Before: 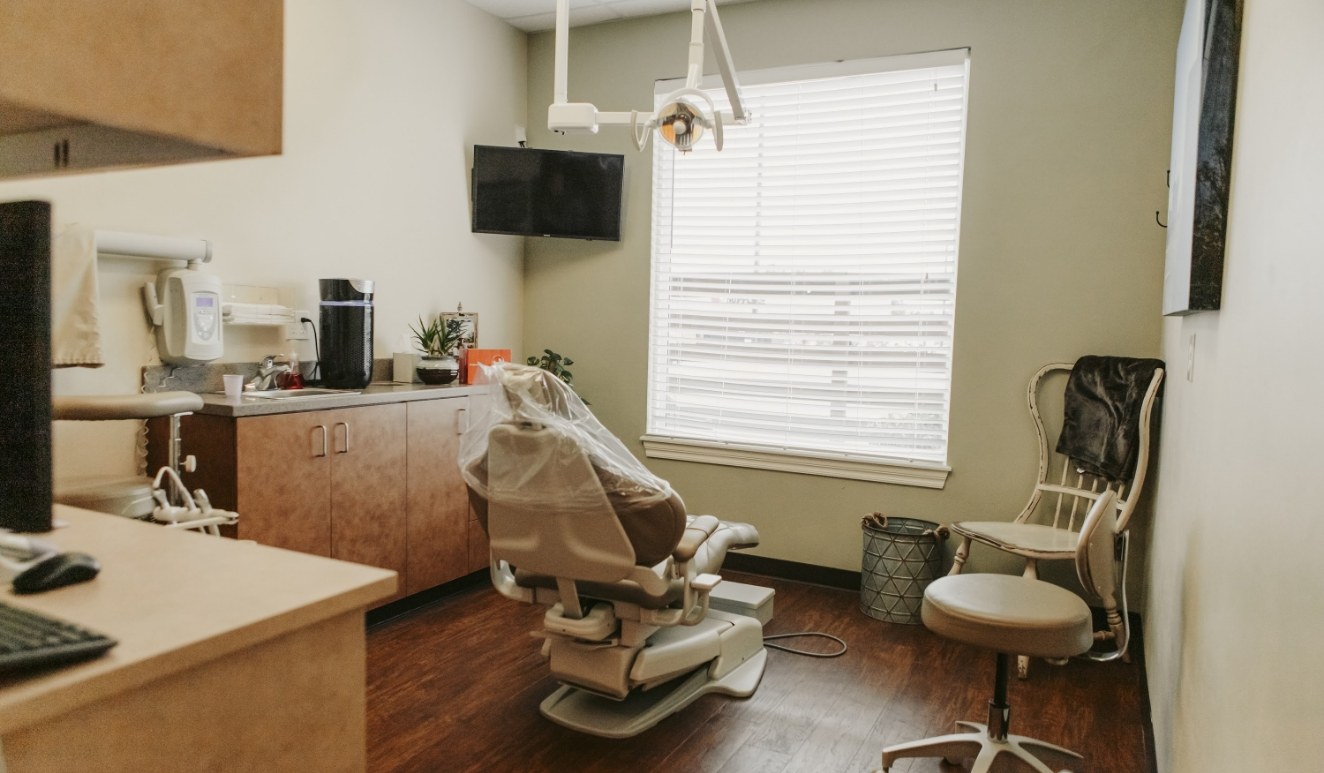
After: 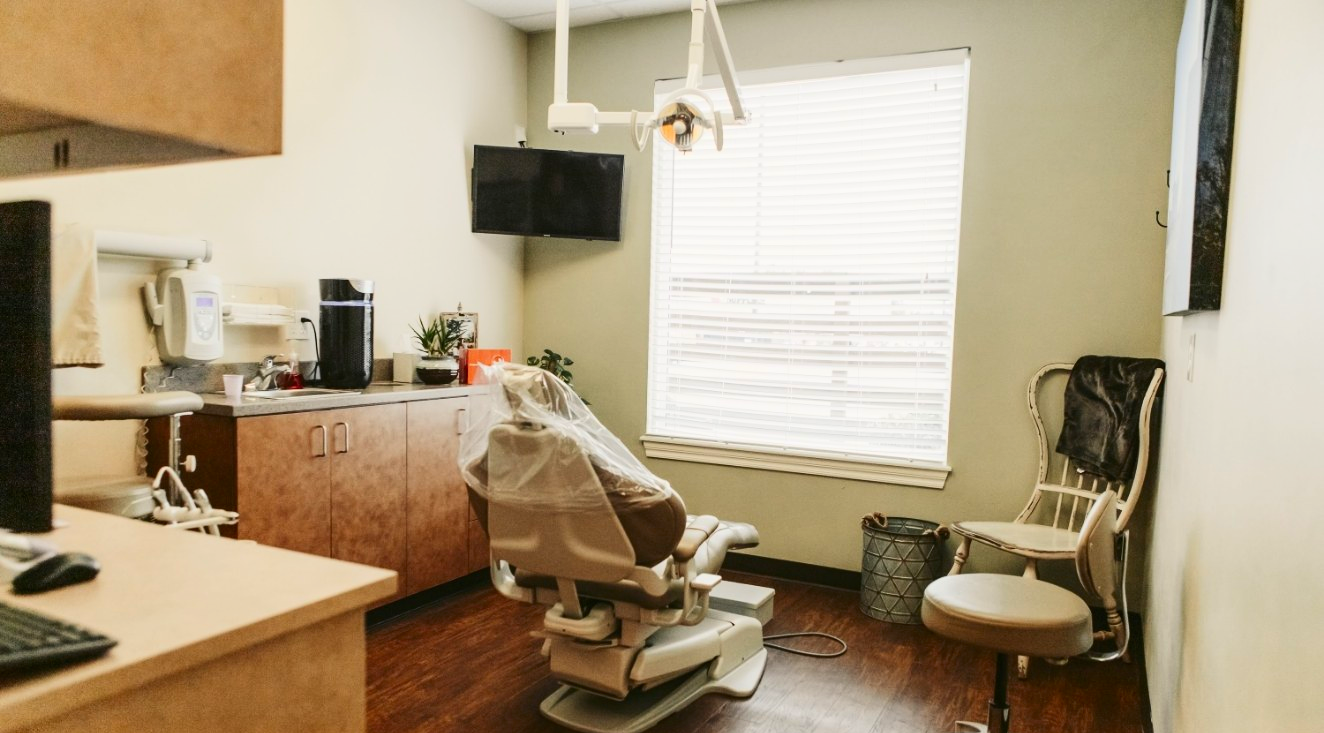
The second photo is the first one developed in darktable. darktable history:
crop and rotate: top 0.005%, bottom 5.074%
exposure: compensate highlight preservation false
contrast brightness saturation: contrast 0.23, brightness 0.097, saturation 0.294
